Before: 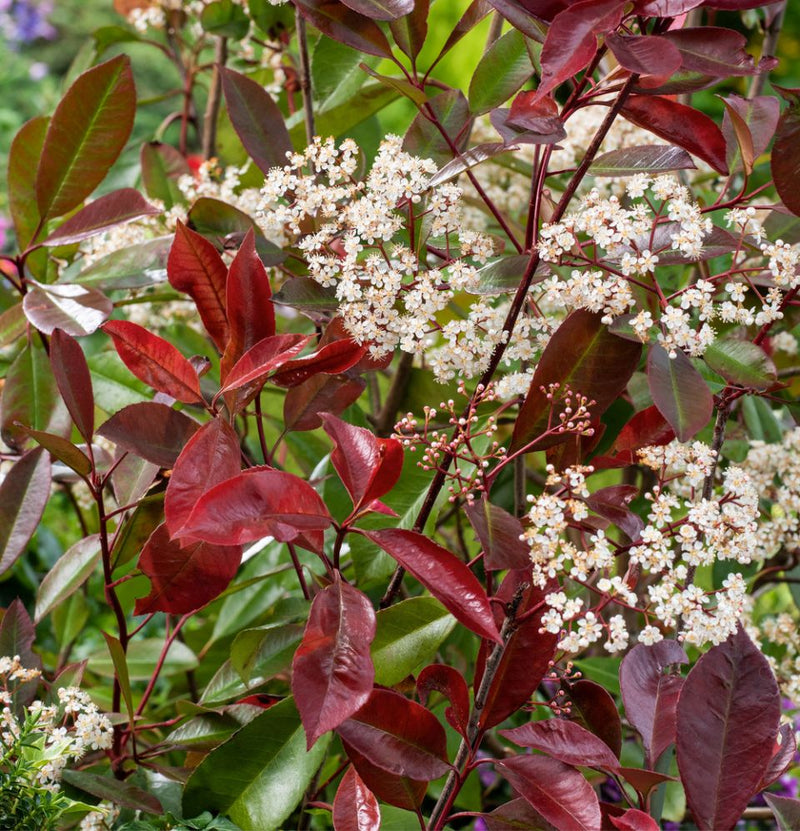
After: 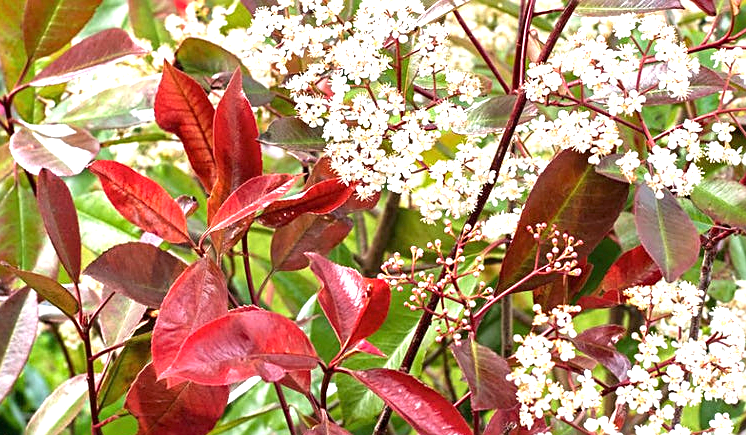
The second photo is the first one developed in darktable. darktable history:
sharpen: on, module defaults
exposure: black level correction 0, exposure 1.298 EV, compensate highlight preservation false
crop: left 1.746%, top 19.256%, right 4.906%, bottom 28.362%
